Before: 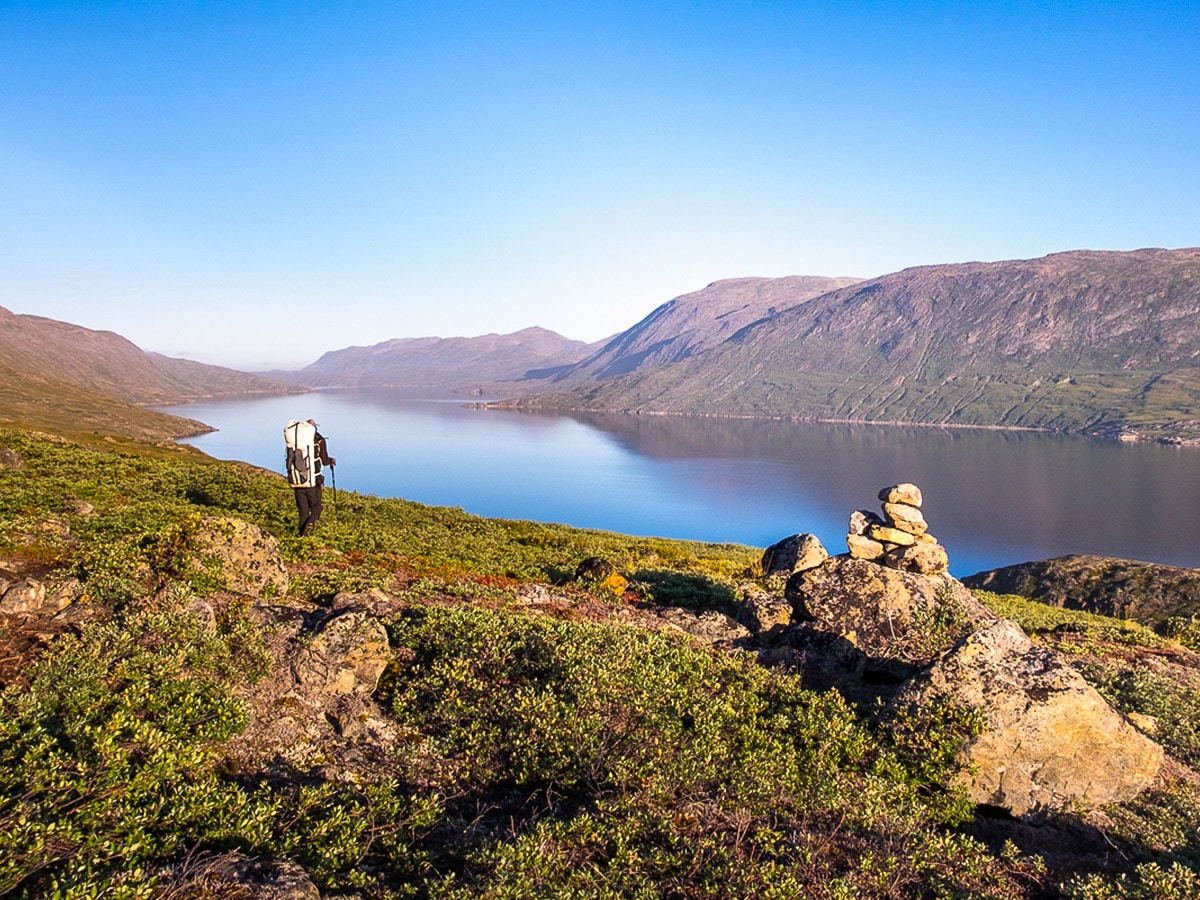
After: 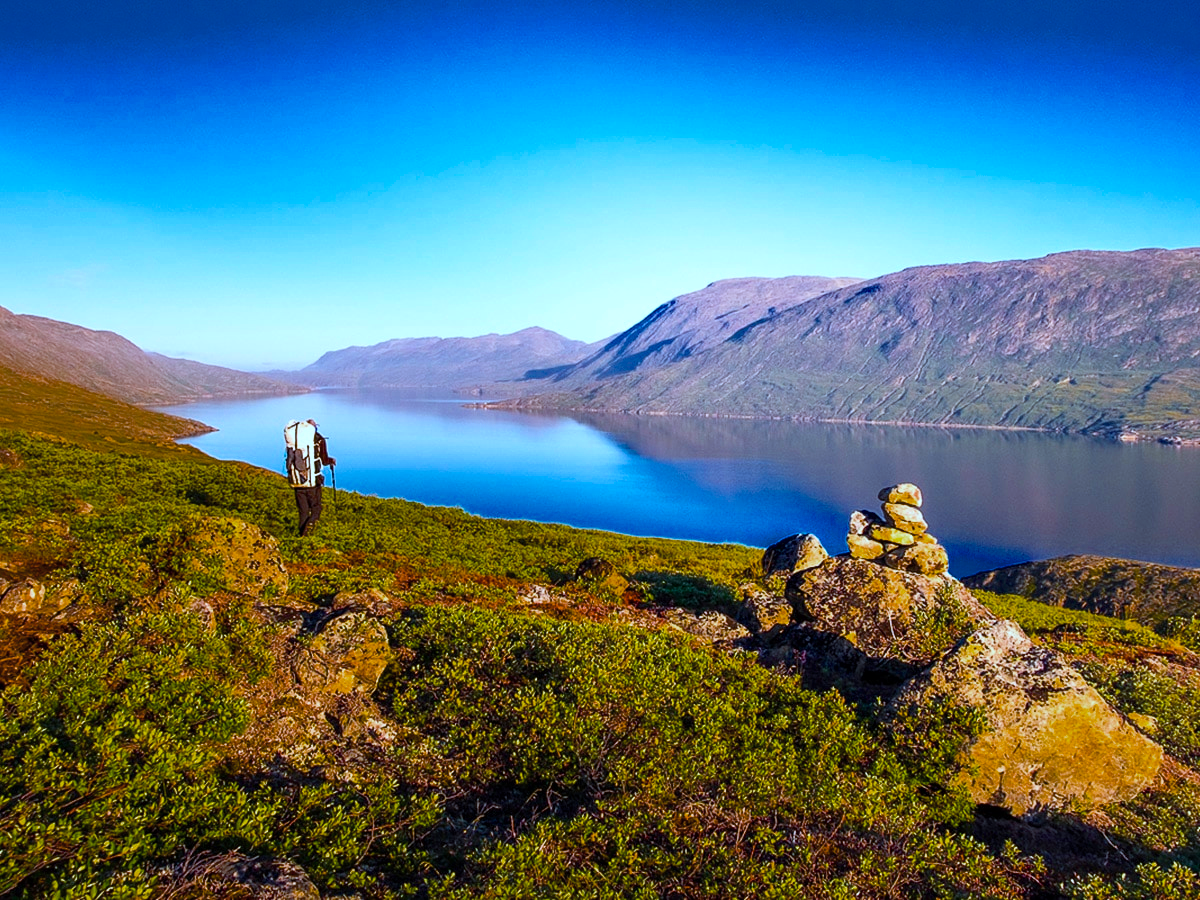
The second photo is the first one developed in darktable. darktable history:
color correction: highlights a* -9.53, highlights b* -22.93
color balance rgb: perceptual saturation grading › global saturation 49.518%, saturation formula JzAzBz (2021)
